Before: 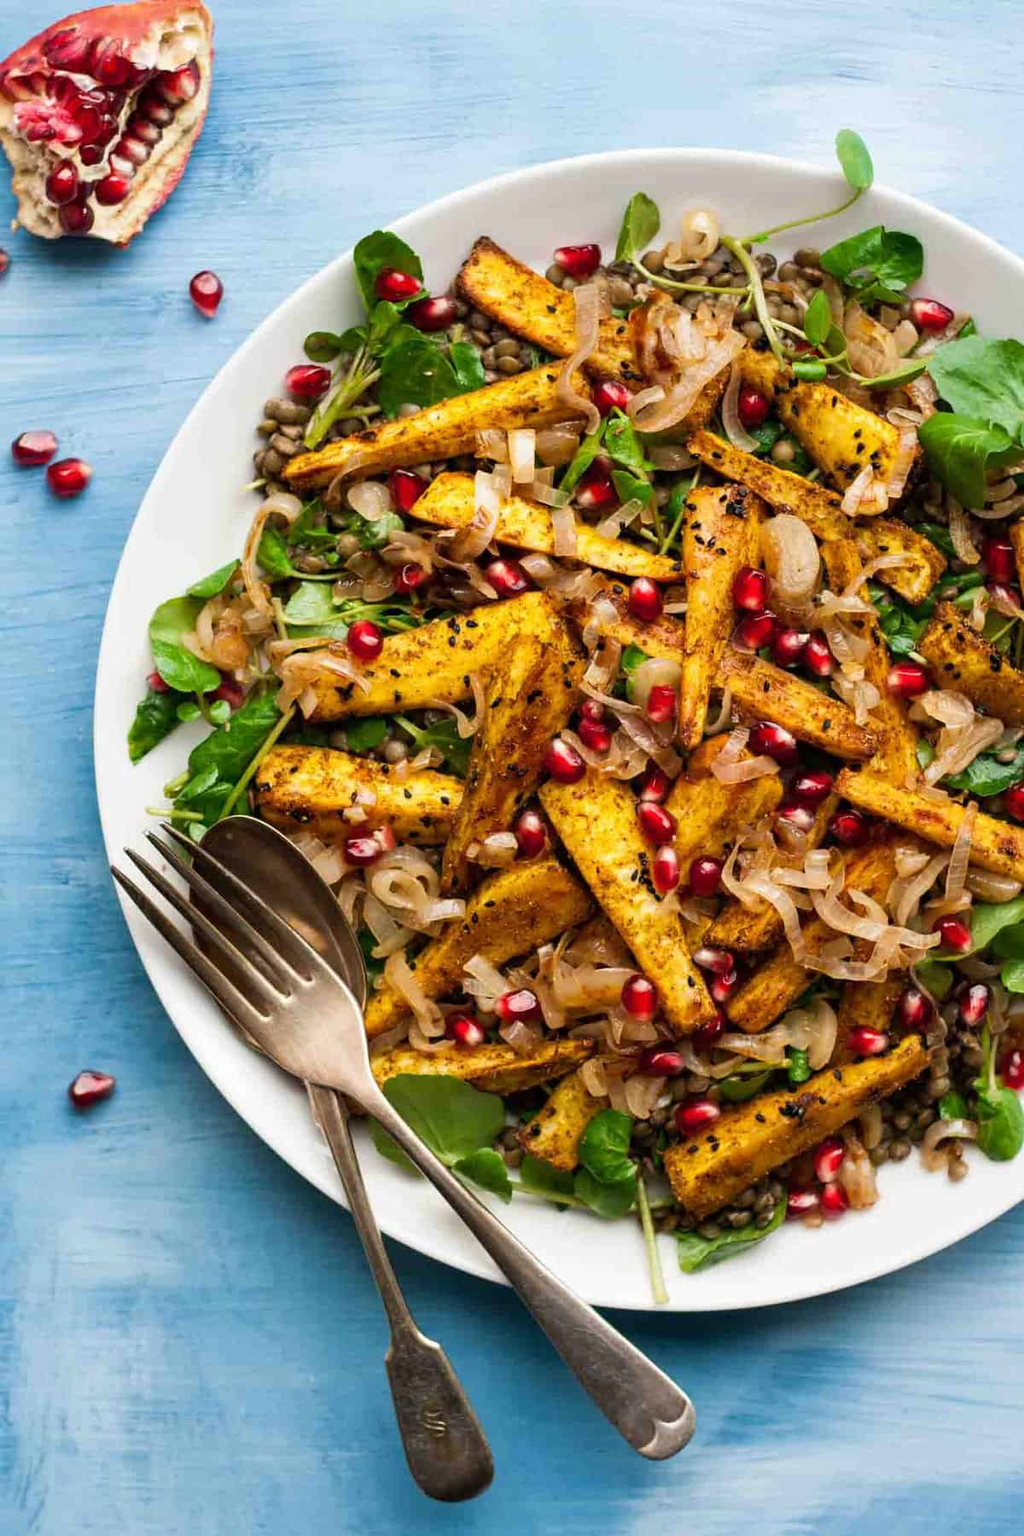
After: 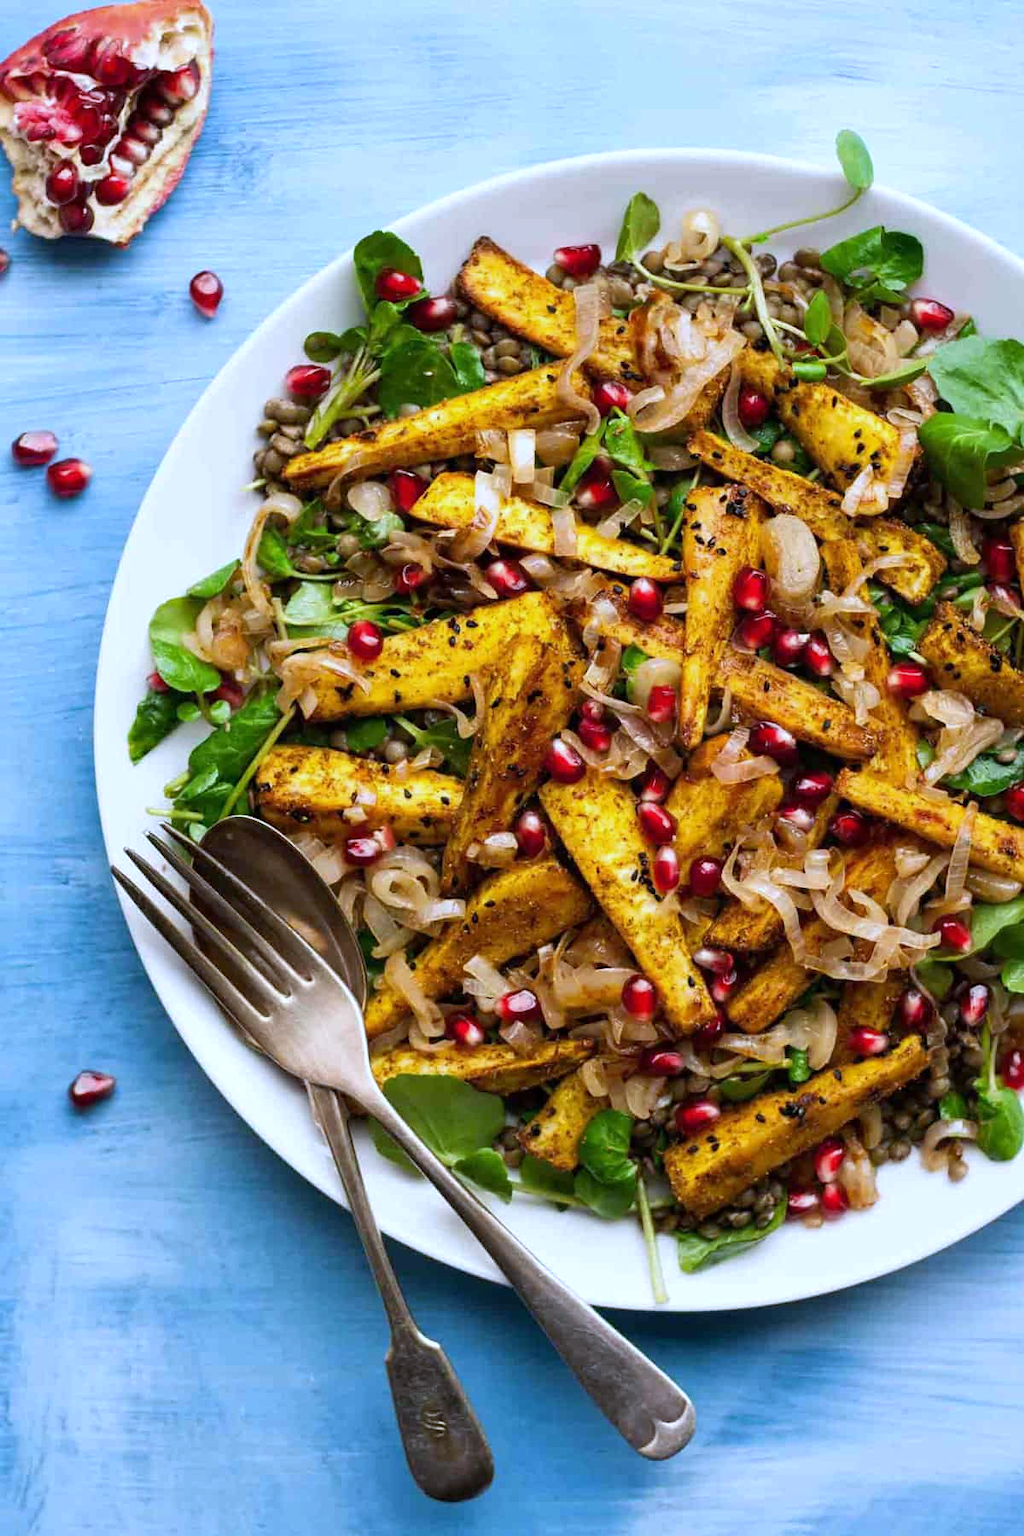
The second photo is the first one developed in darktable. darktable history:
exposure: compensate highlight preservation false
white balance: red 0.948, green 1.02, blue 1.176
